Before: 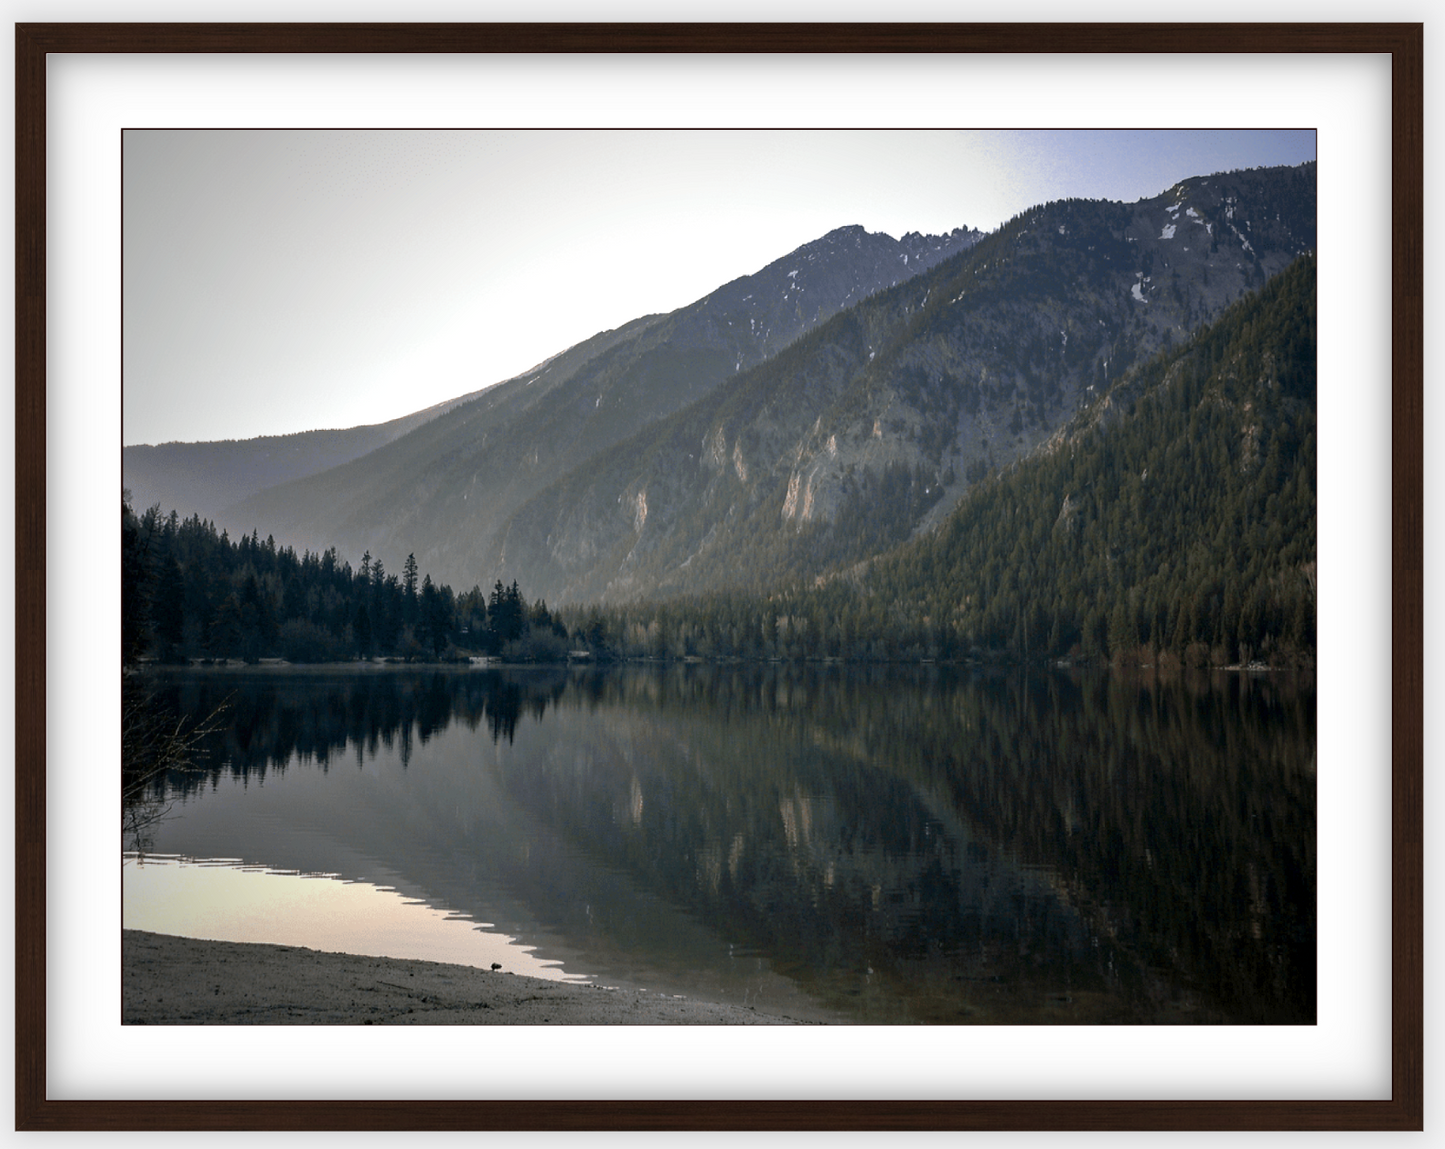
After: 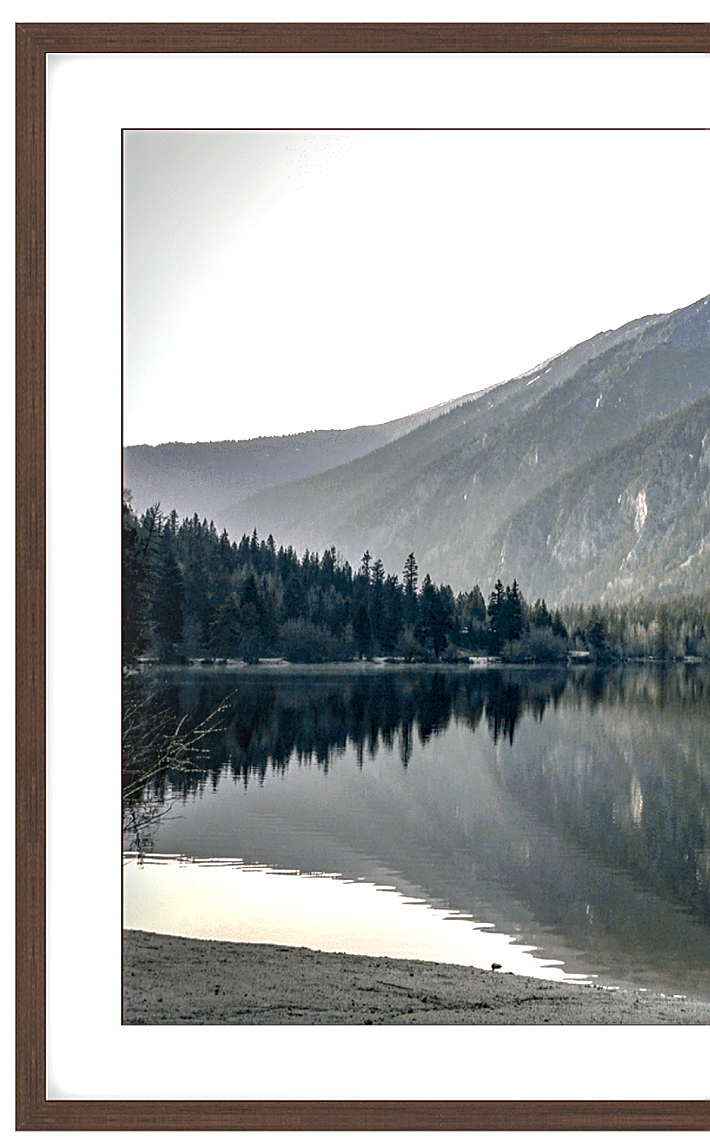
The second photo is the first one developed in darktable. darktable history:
crop and rotate: left 0%, top 0%, right 50.845%
sharpen: on, module defaults
local contrast: highlights 20%, detail 150%
exposure: black level correction 0, exposure 0.877 EV, compensate exposure bias true, compensate highlight preservation false
